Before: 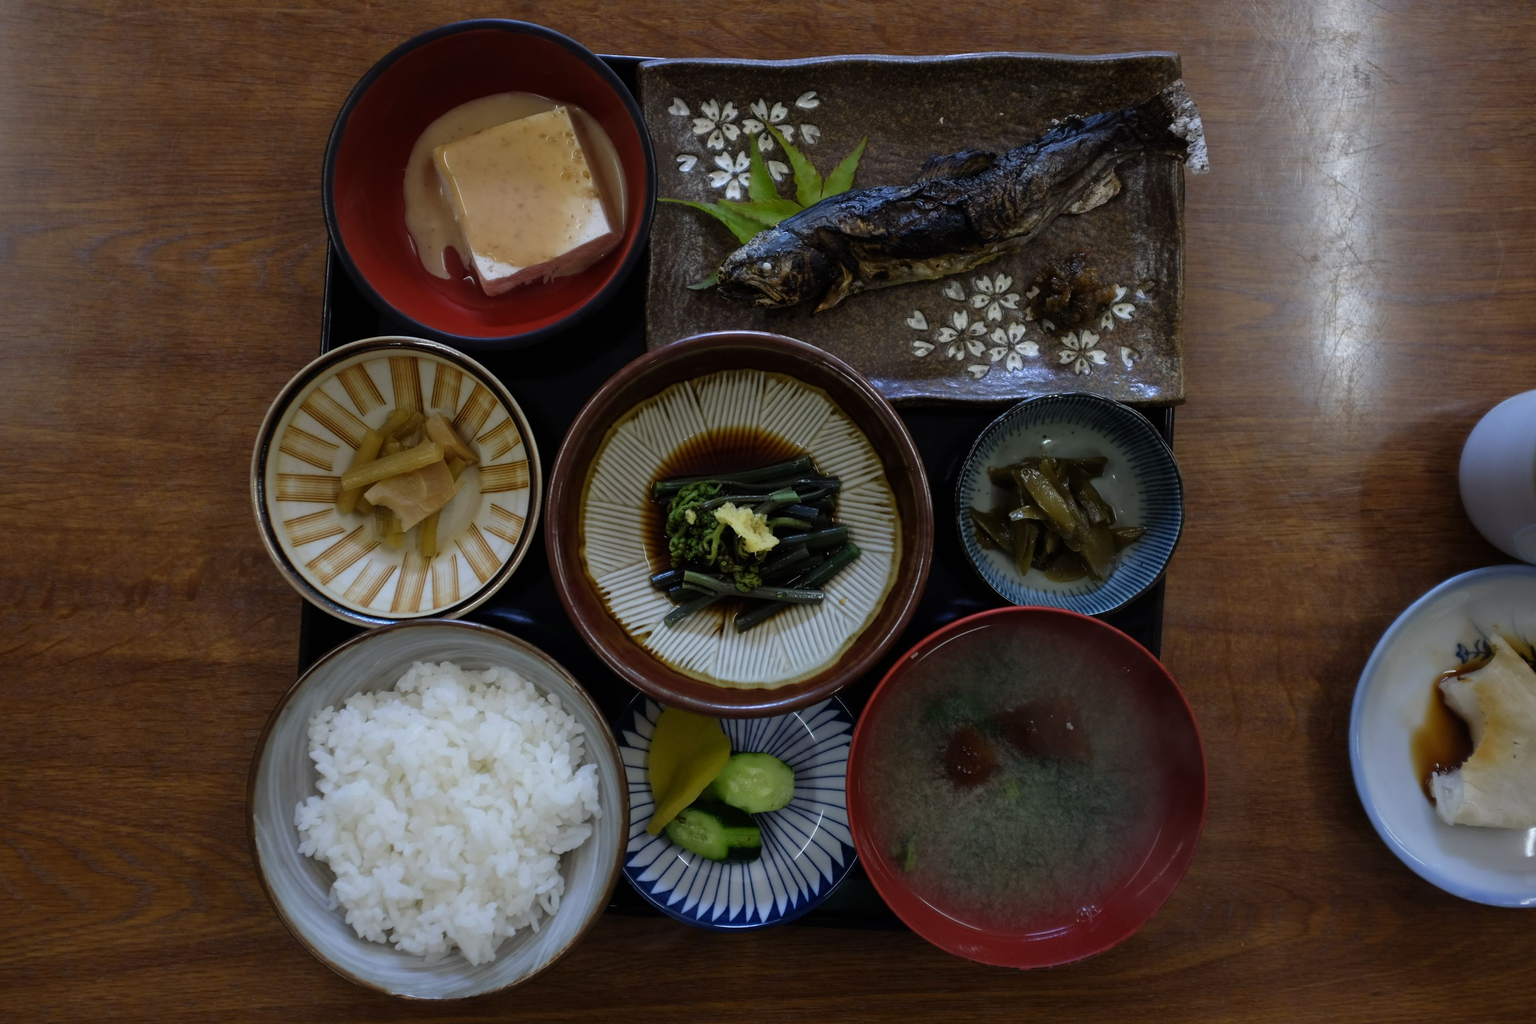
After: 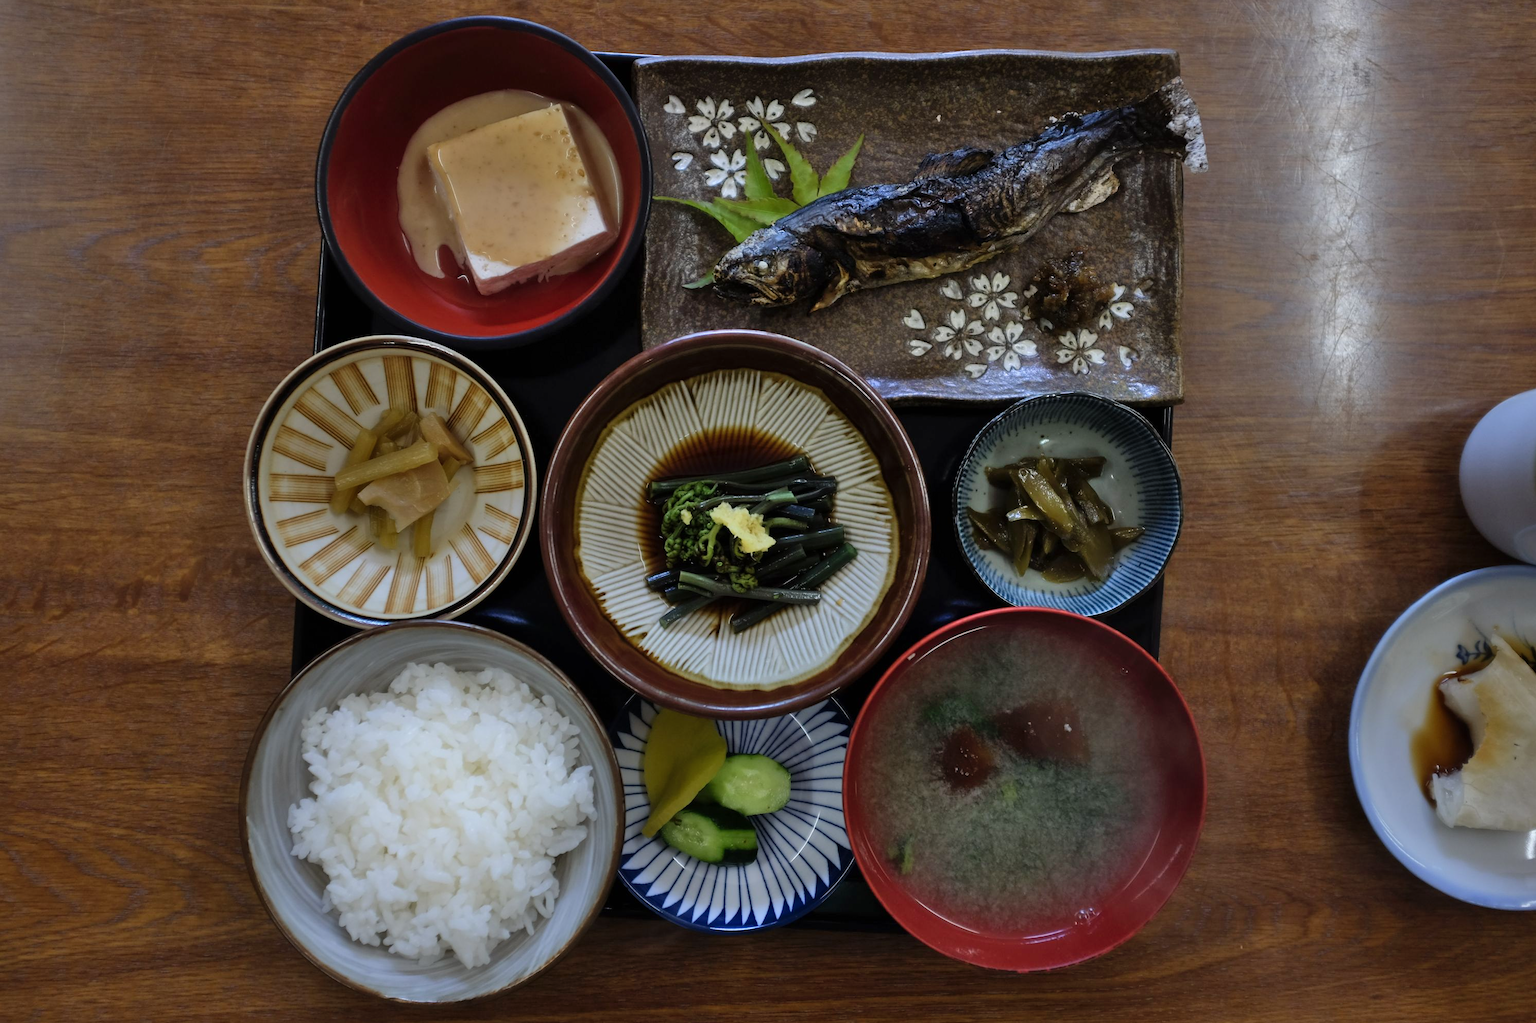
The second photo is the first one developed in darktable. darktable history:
shadows and highlights: highlights 71.65, soften with gaussian
crop and rotate: left 0.583%, top 0.33%, bottom 0.297%
